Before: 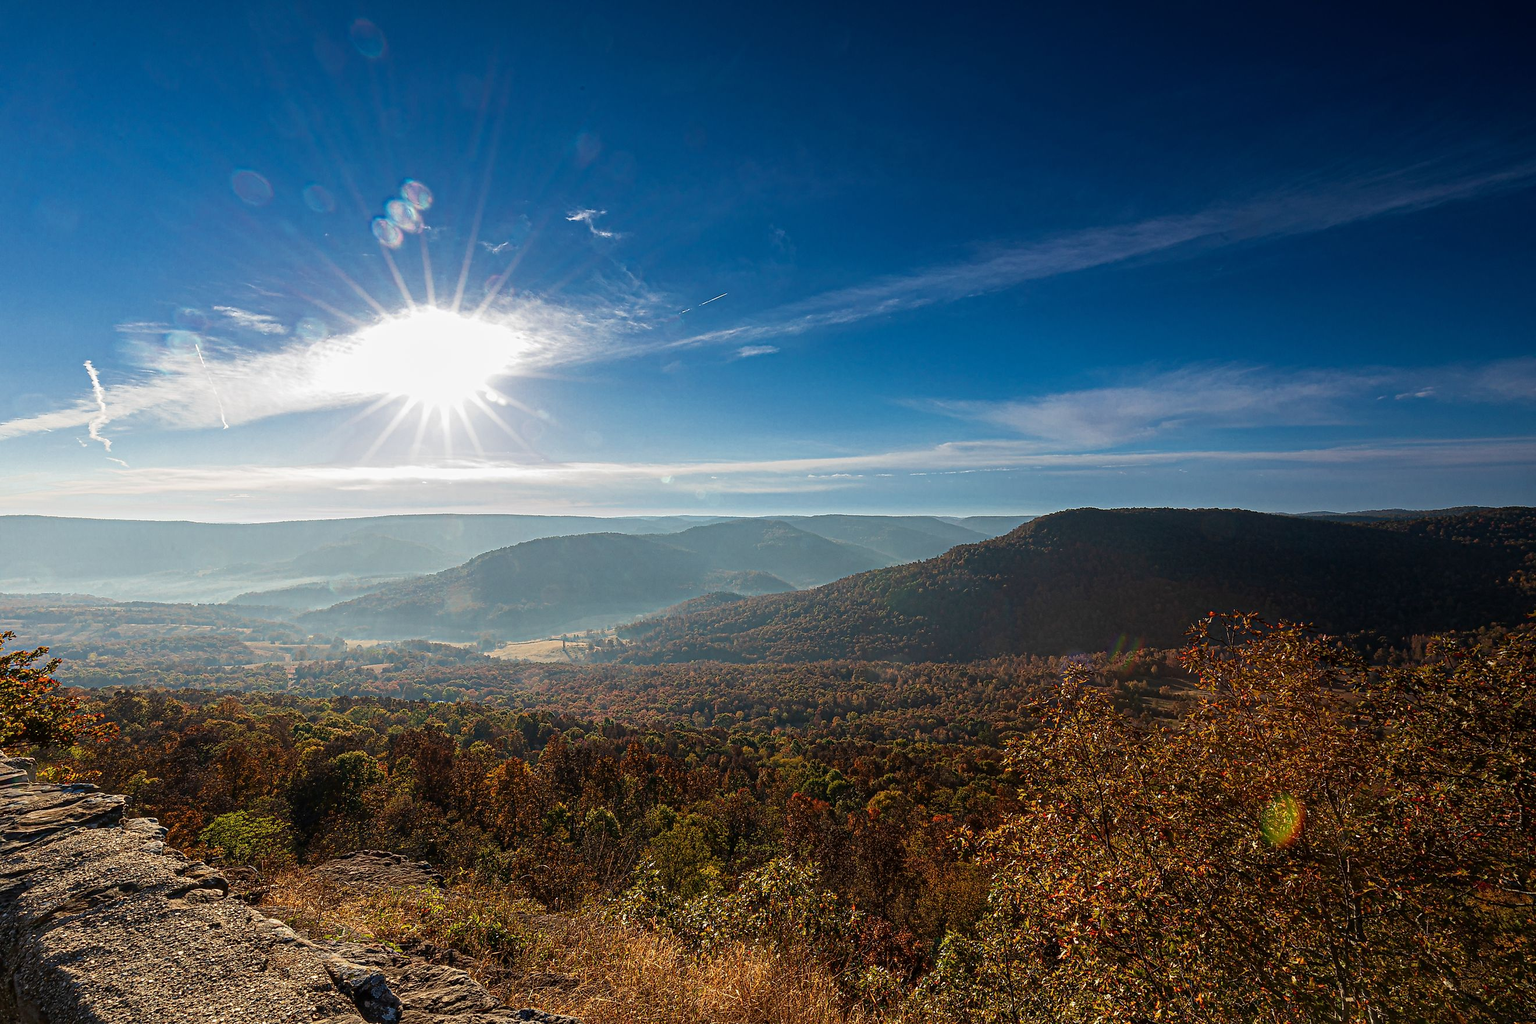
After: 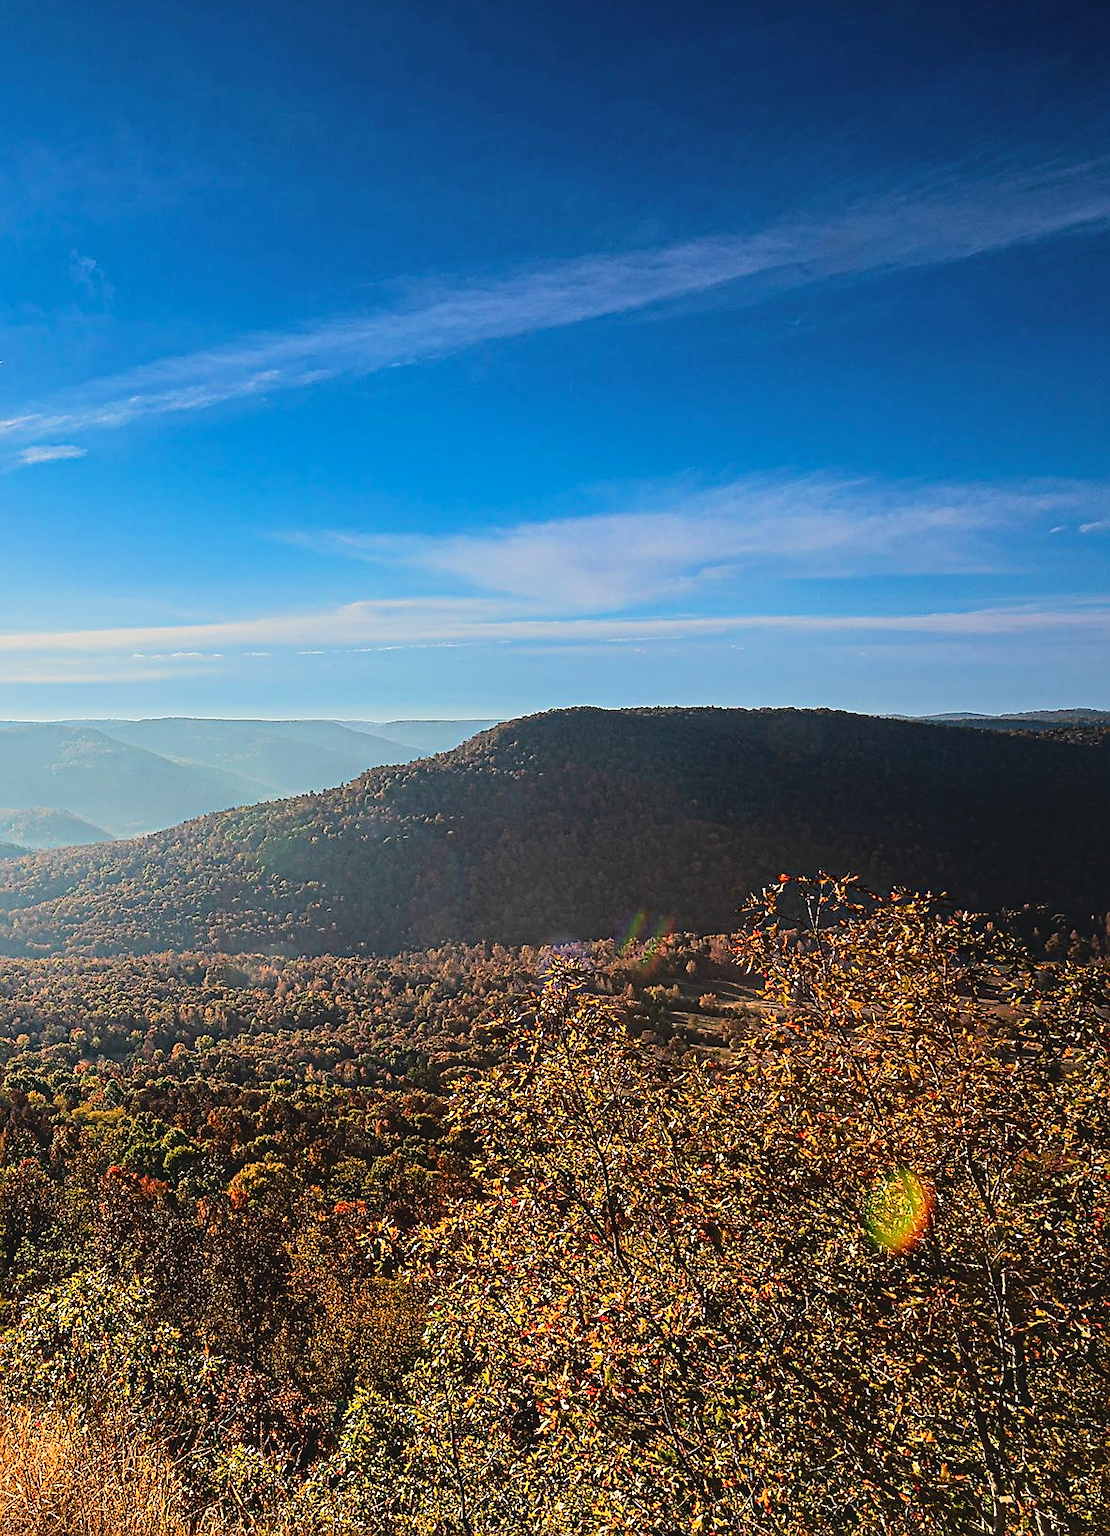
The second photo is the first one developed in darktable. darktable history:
crop: left 47.249%, top 6.818%, right 7.884%
tone equalizer: -7 EV 0.143 EV, -6 EV 0.607 EV, -5 EV 1.15 EV, -4 EV 1.31 EV, -3 EV 1.18 EV, -2 EV 0.6 EV, -1 EV 0.152 EV, edges refinement/feathering 500, mask exposure compensation -1.57 EV, preserve details no
contrast brightness saturation: contrast -0.108
sharpen: on, module defaults
